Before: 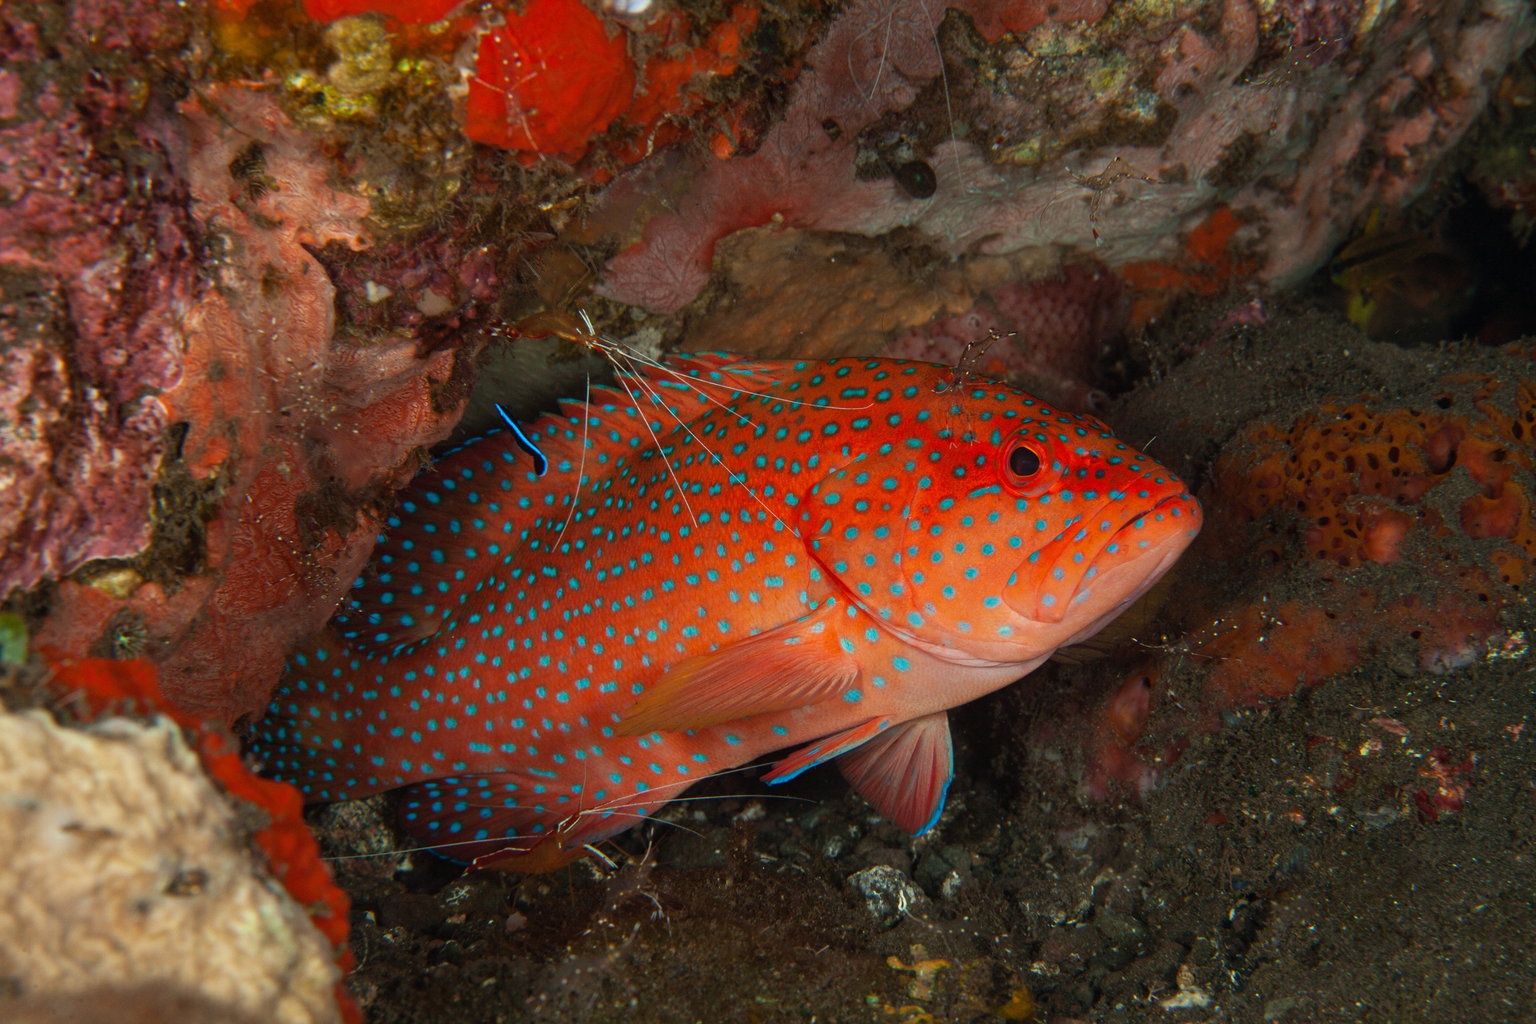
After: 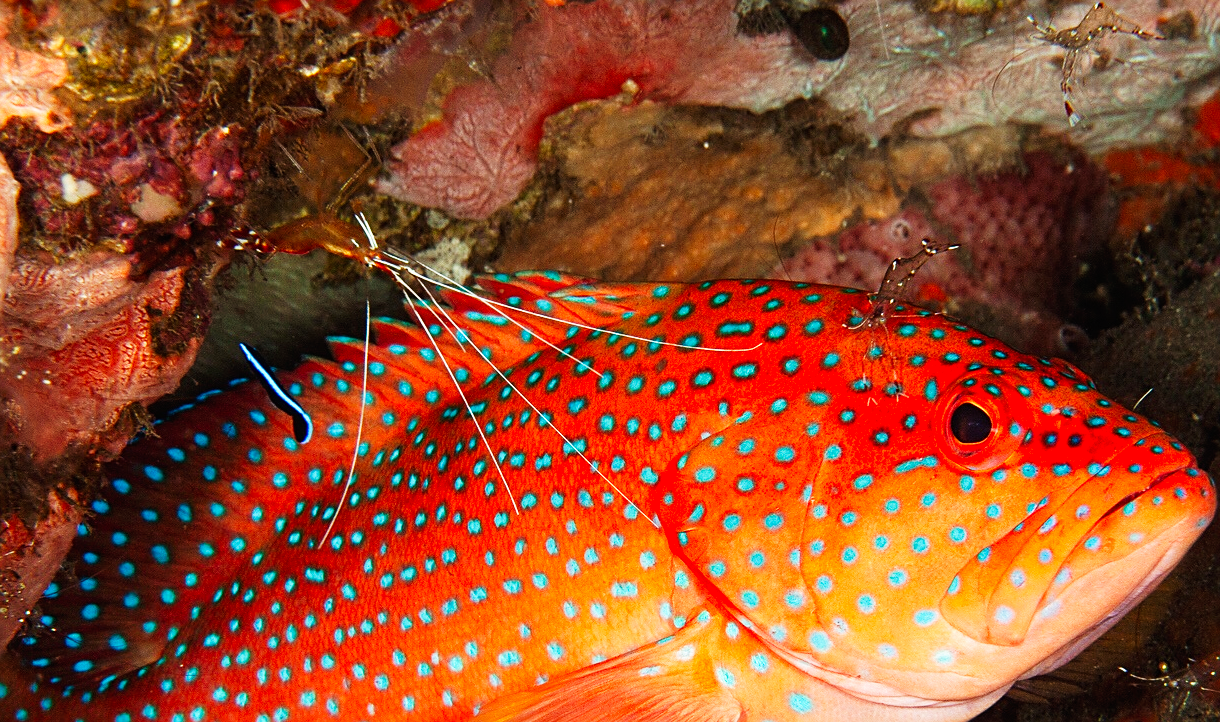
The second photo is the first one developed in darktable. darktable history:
sharpen: on, module defaults
base curve: curves: ch0 [(0, 0) (0.007, 0.004) (0.027, 0.03) (0.046, 0.07) (0.207, 0.54) (0.442, 0.872) (0.673, 0.972) (1, 1)], preserve colors none
crop: left 20.961%, top 15.195%, right 21.48%, bottom 33.715%
